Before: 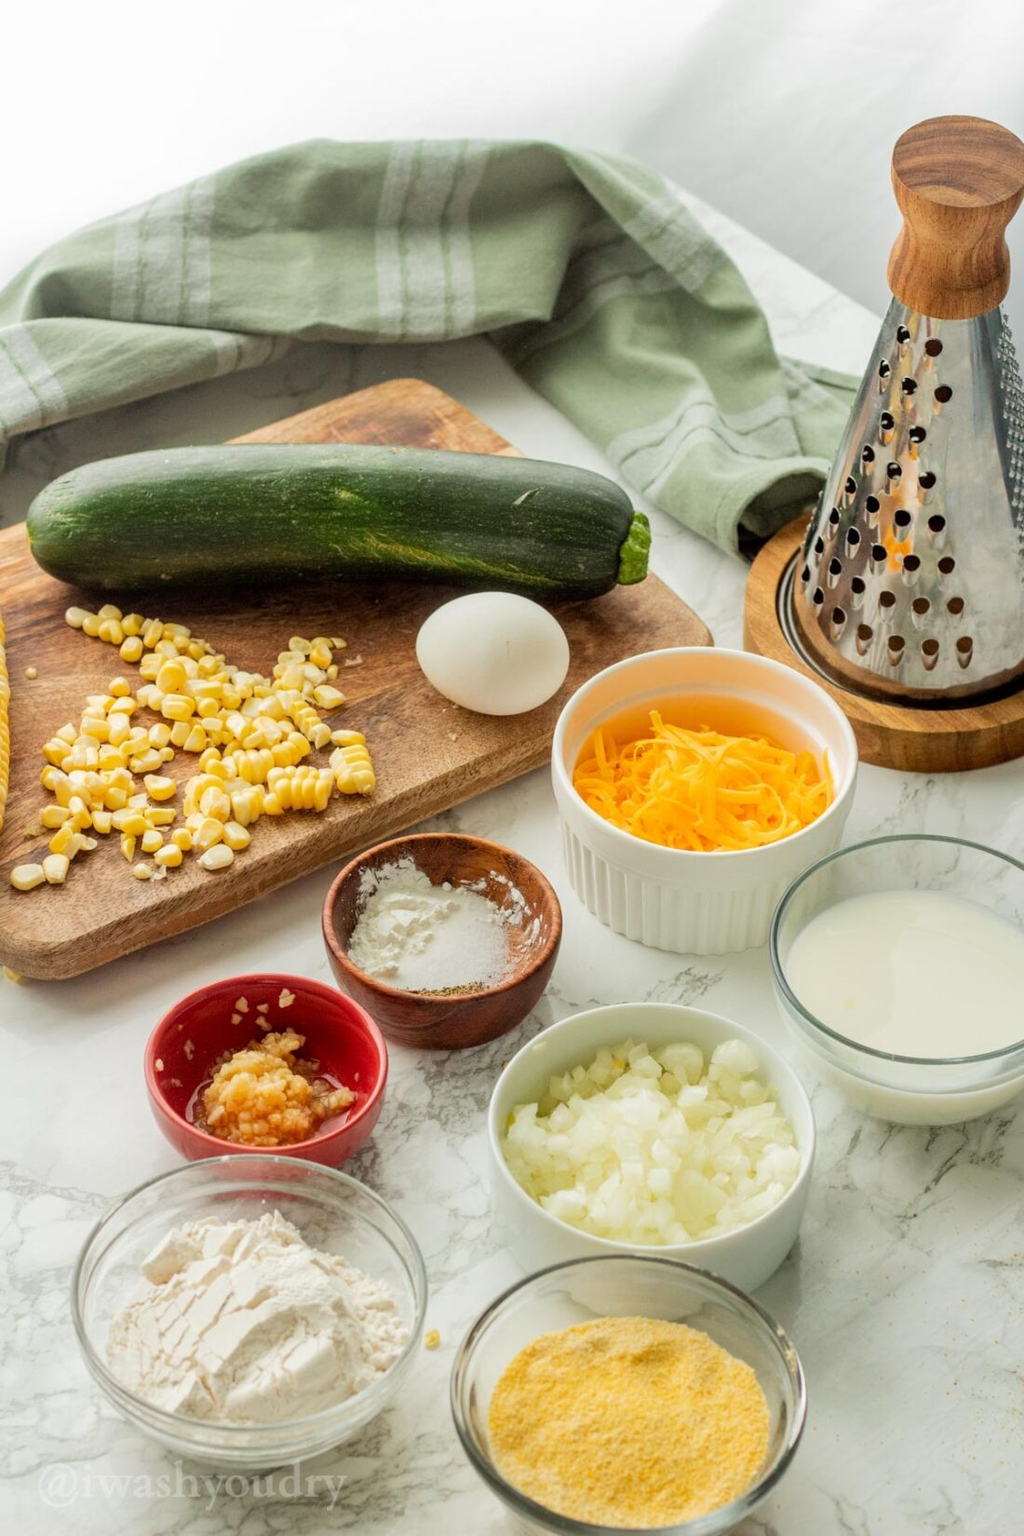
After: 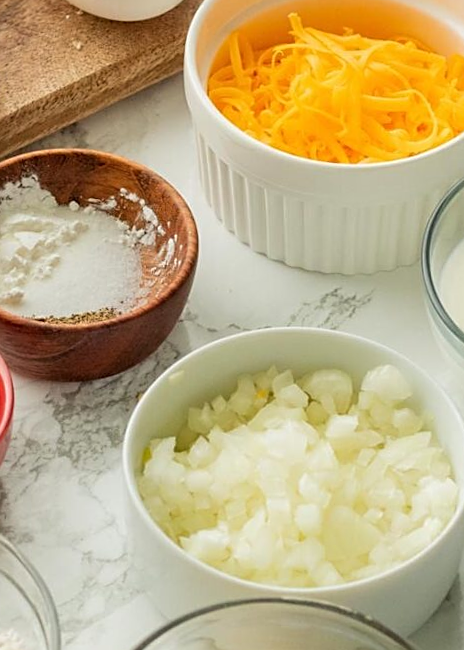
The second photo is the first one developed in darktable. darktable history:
crop: left 37.221%, top 45.169%, right 20.63%, bottom 13.777%
rotate and perspective: rotation -1°, crop left 0.011, crop right 0.989, crop top 0.025, crop bottom 0.975
sharpen: on, module defaults
